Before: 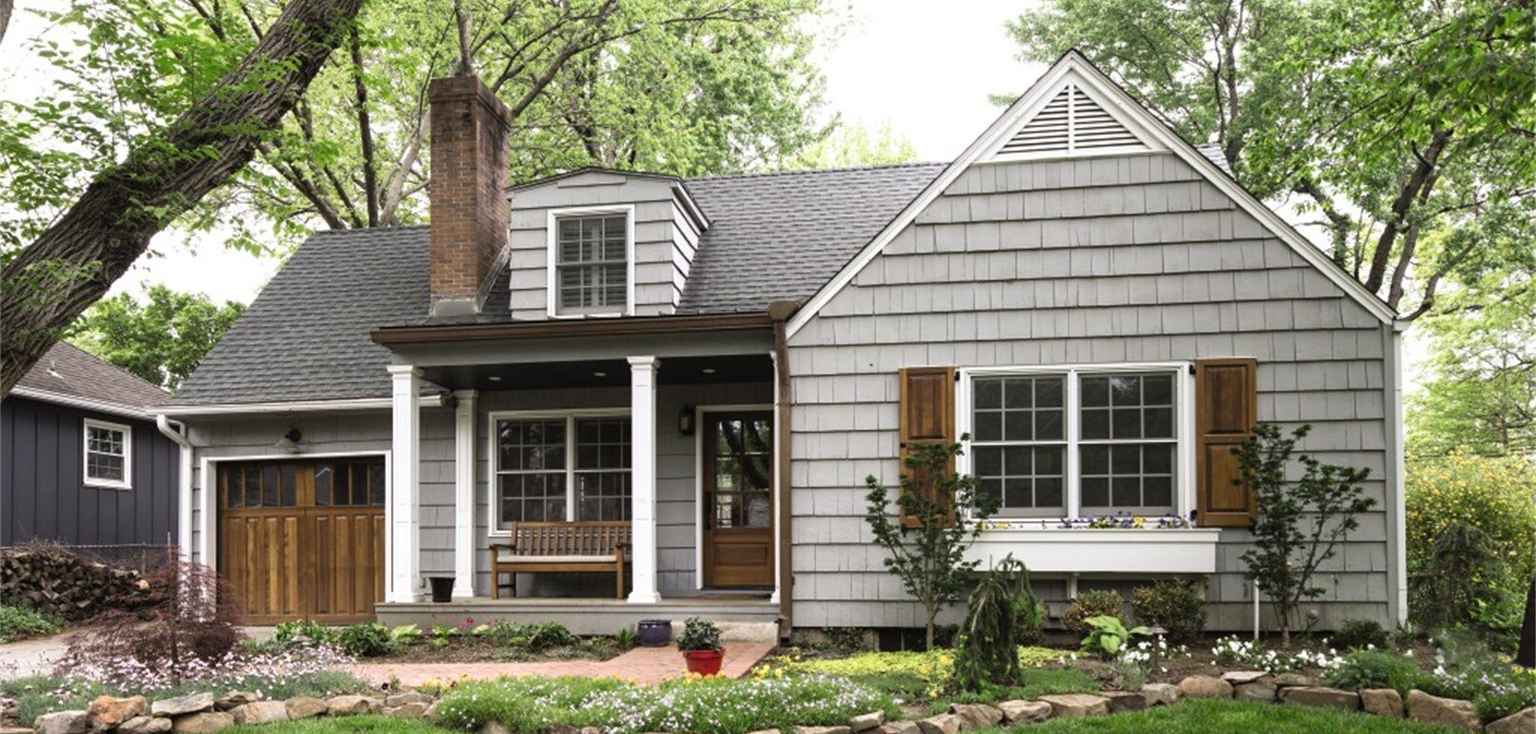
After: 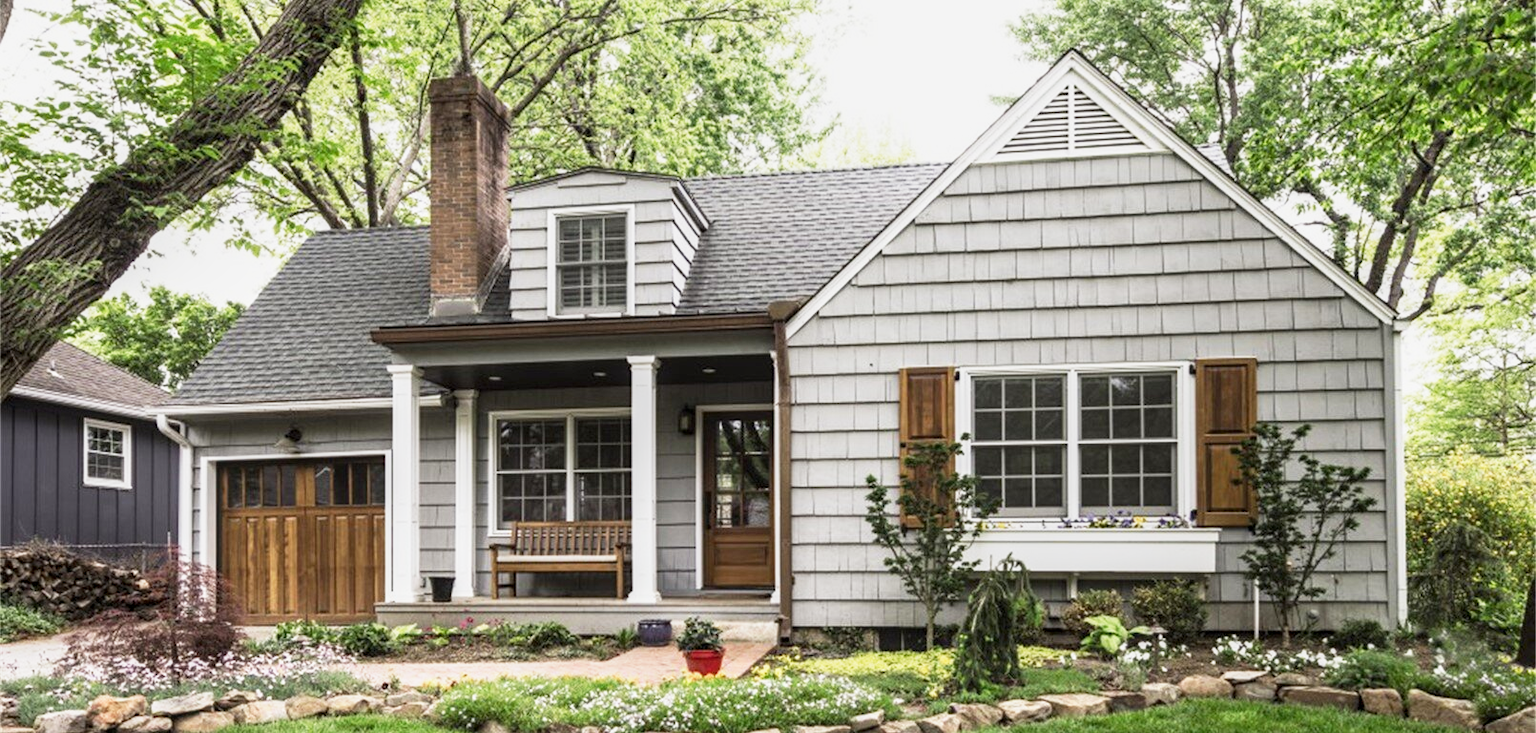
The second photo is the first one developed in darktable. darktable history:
local contrast: on, module defaults
base curve: curves: ch0 [(0, 0) (0.088, 0.125) (0.176, 0.251) (0.354, 0.501) (0.613, 0.749) (1, 0.877)], preserve colors none
